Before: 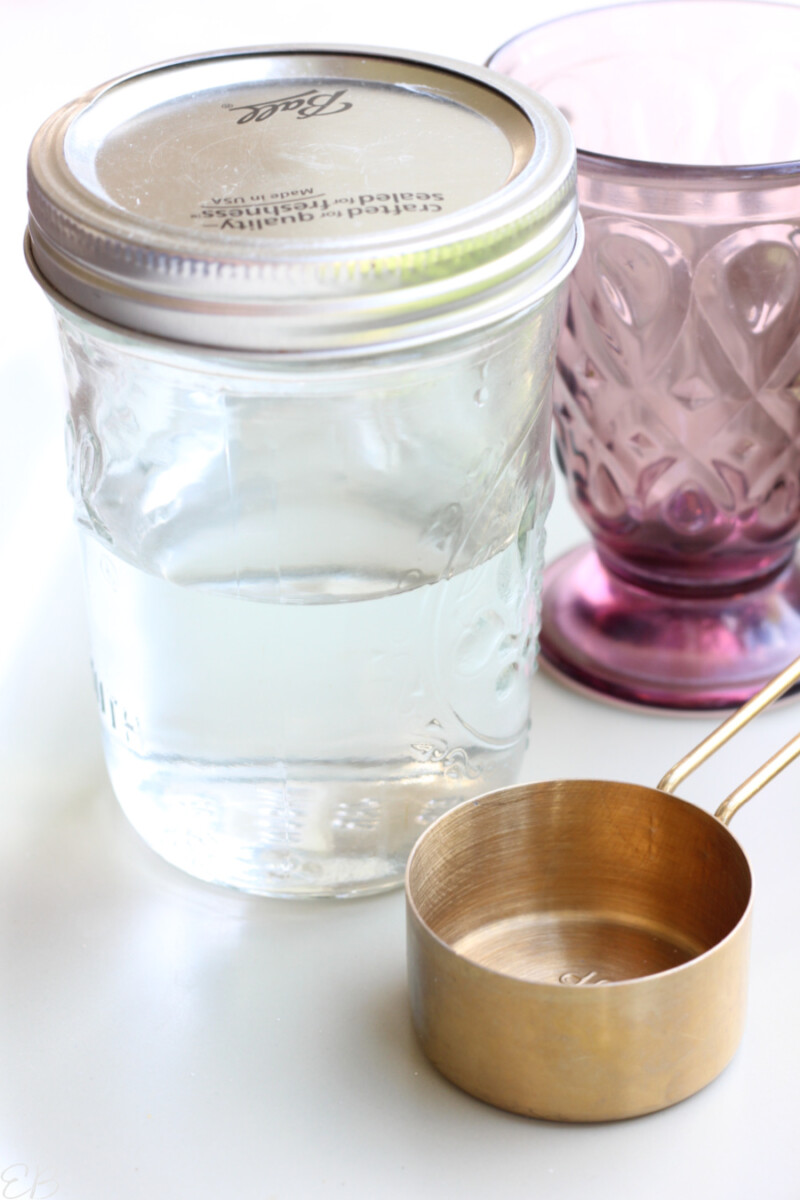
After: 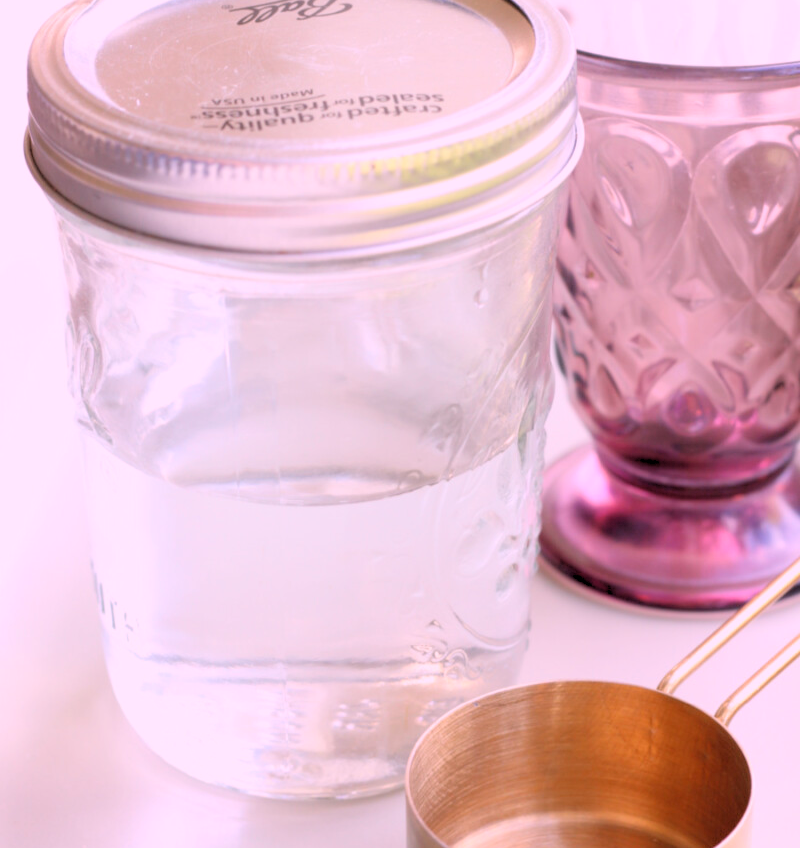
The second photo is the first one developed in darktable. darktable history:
white balance: red 1.188, blue 1.11
rgb levels: preserve colors sum RGB, levels [[0.038, 0.433, 0.934], [0, 0.5, 1], [0, 0.5, 1]]
crop and rotate: top 8.293%, bottom 20.996%
